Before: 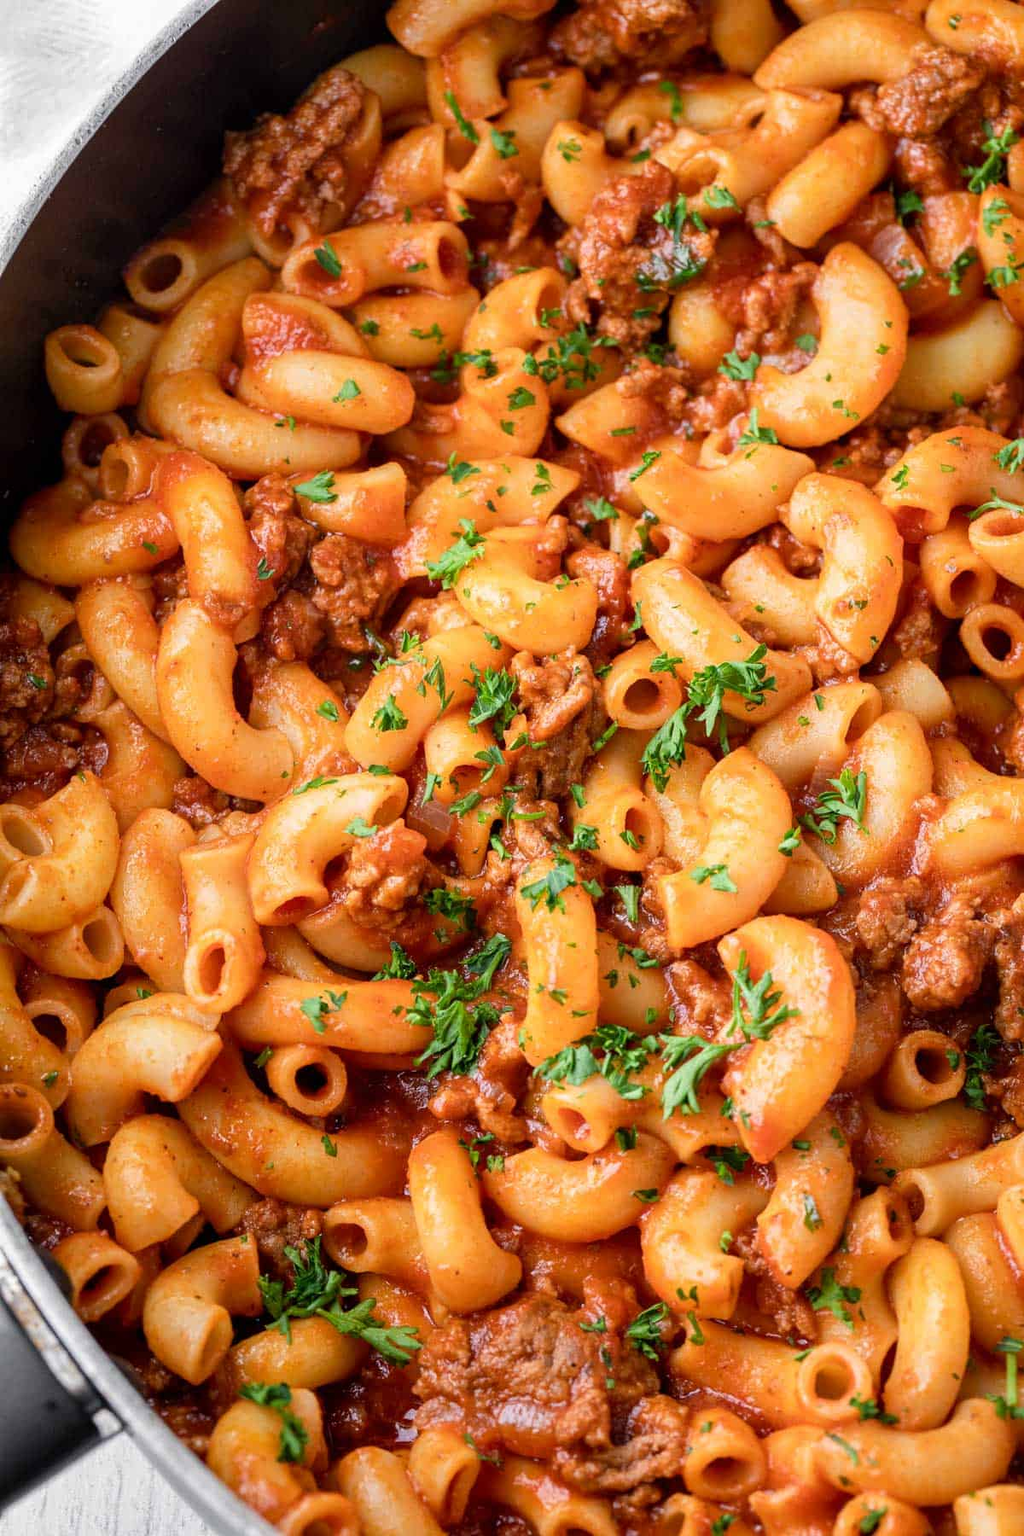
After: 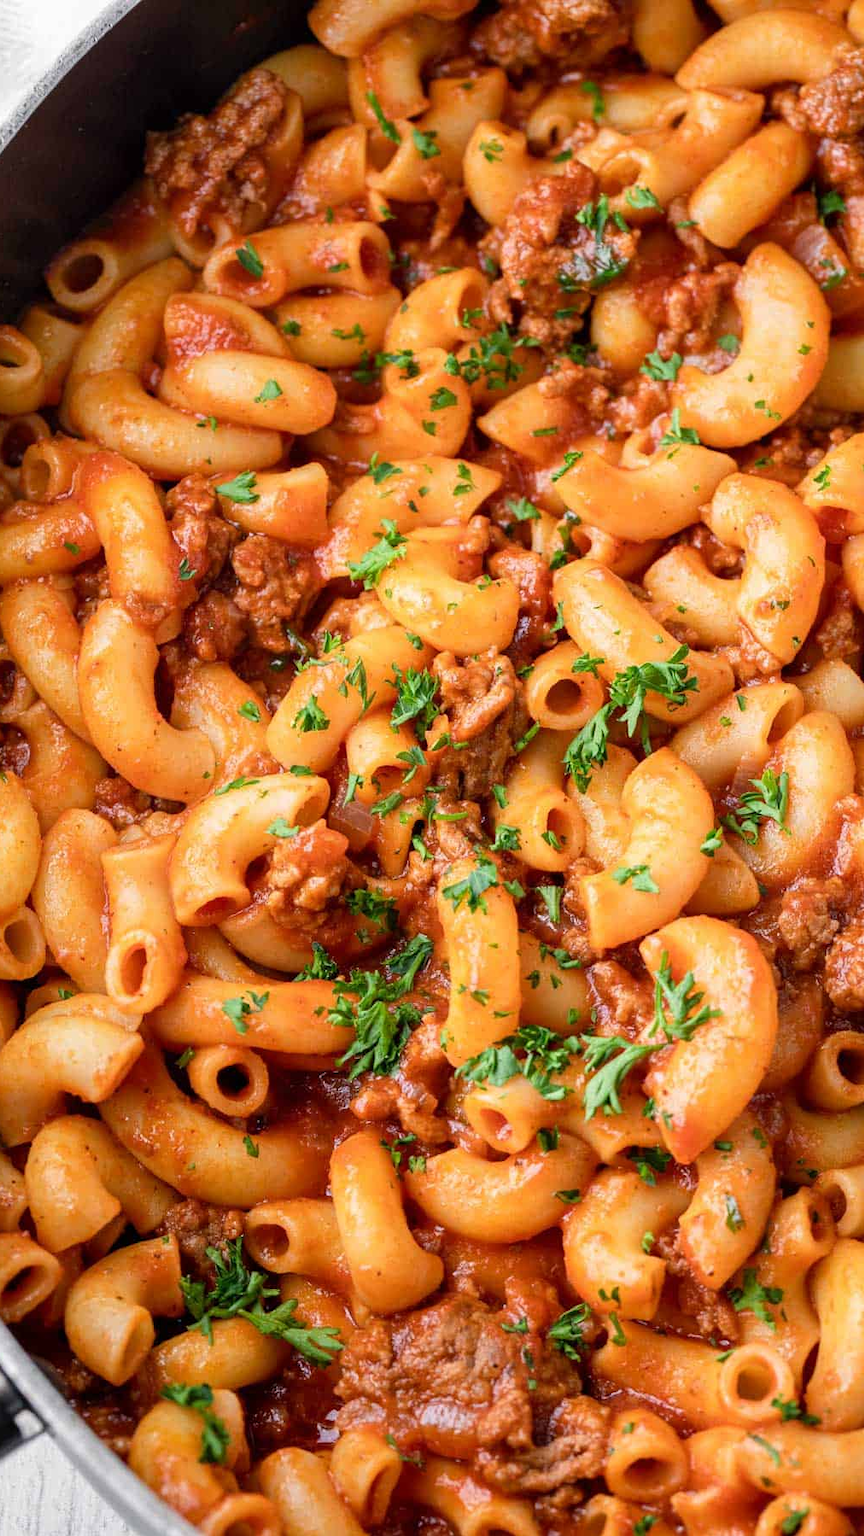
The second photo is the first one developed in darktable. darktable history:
crop: left 7.692%, right 7.843%
